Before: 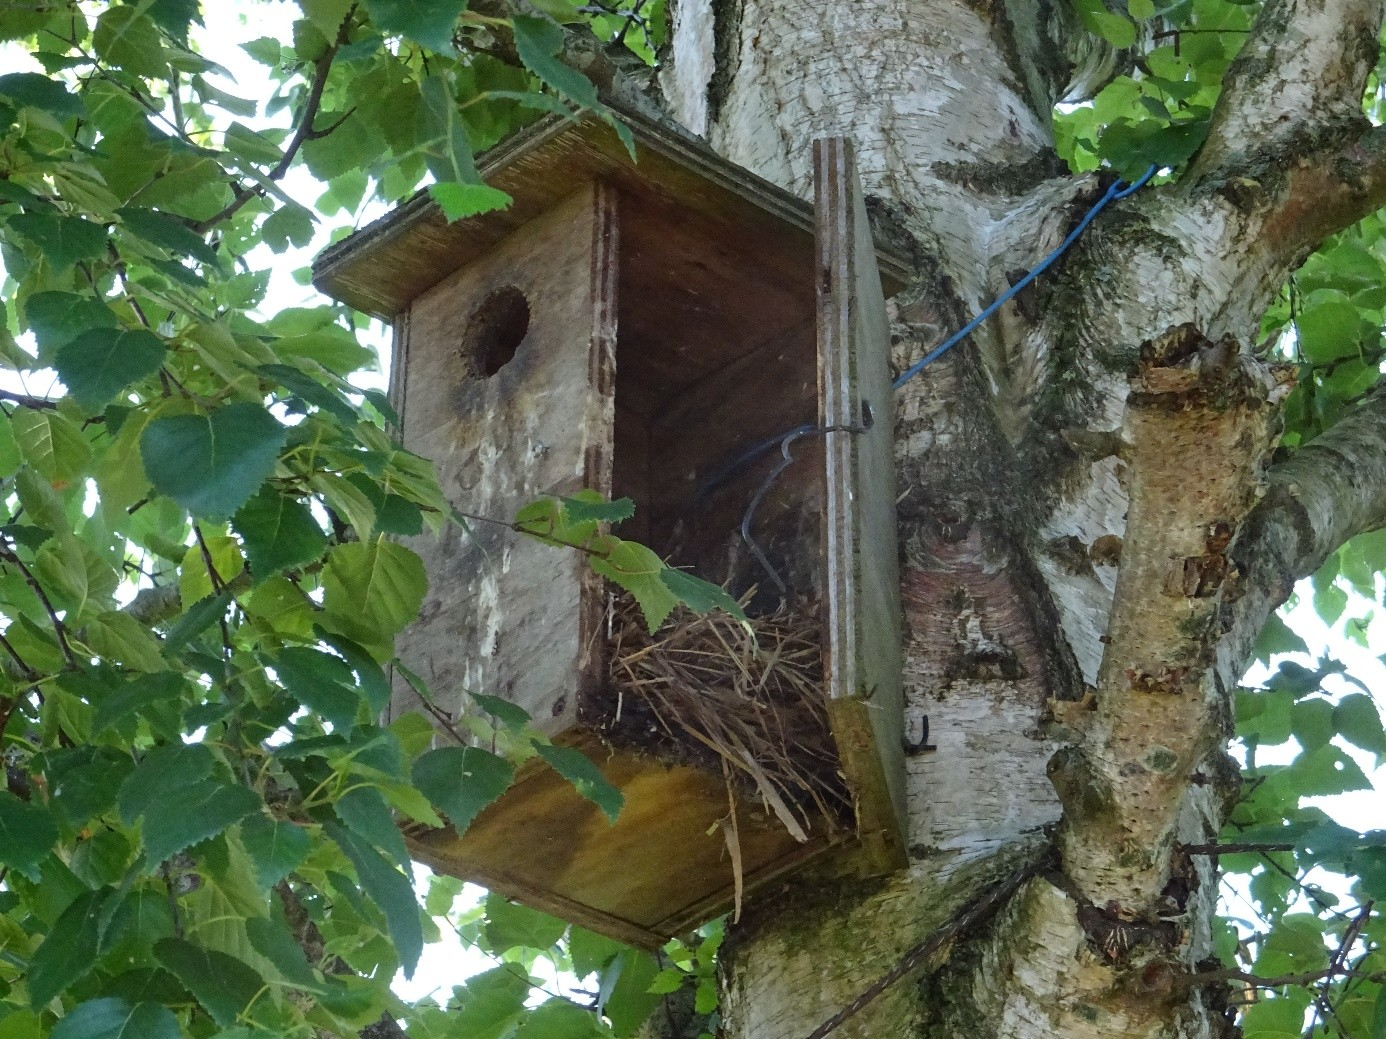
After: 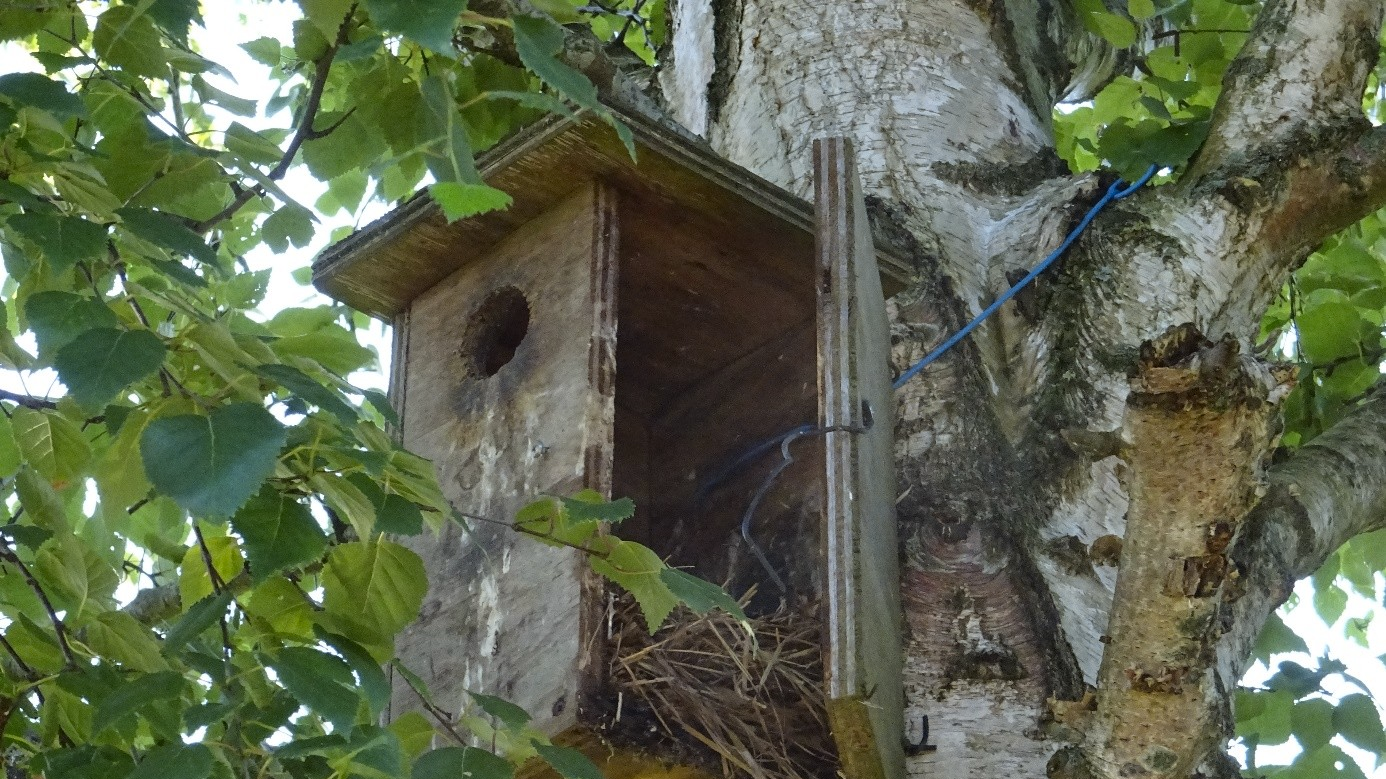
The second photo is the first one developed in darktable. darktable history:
color contrast: green-magenta contrast 0.8, blue-yellow contrast 1.1, unbound 0
crop: bottom 24.988%
